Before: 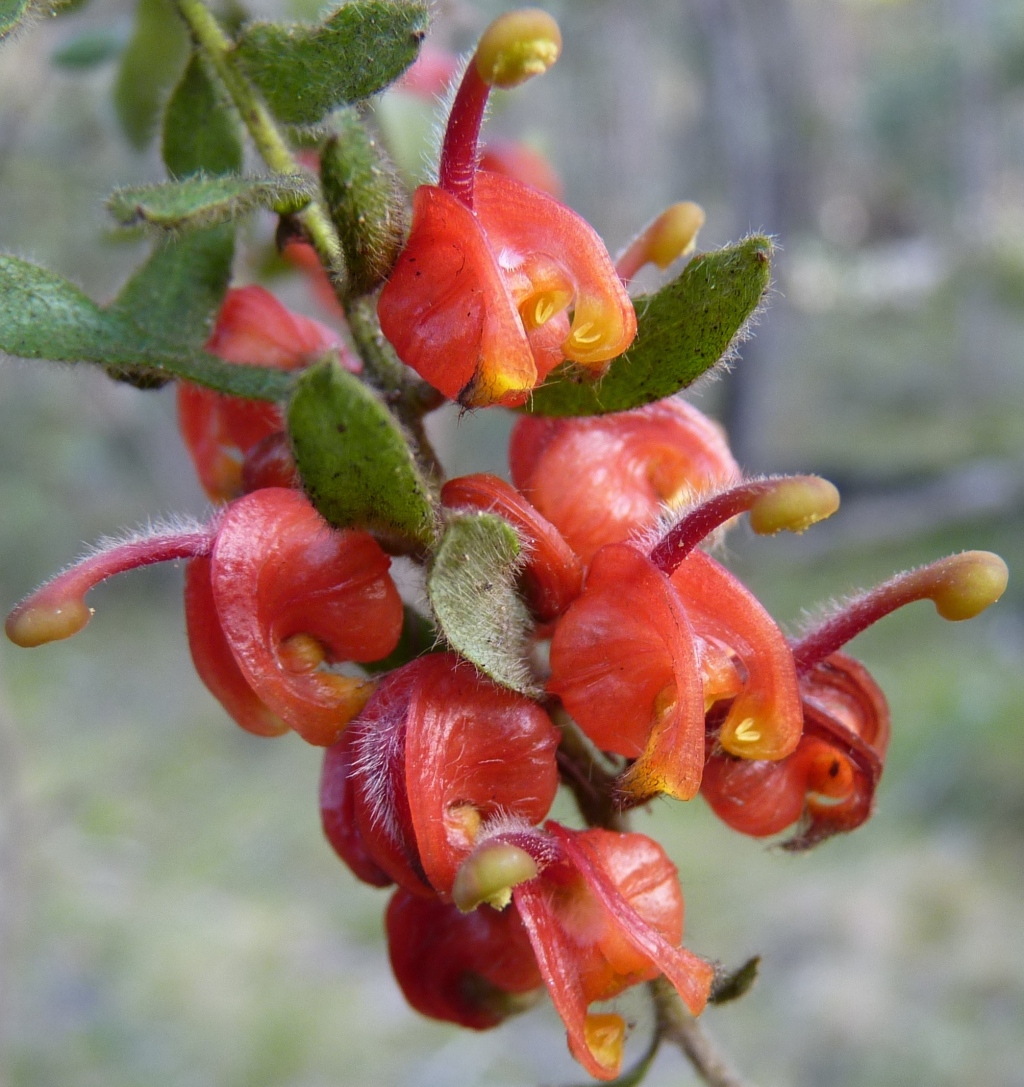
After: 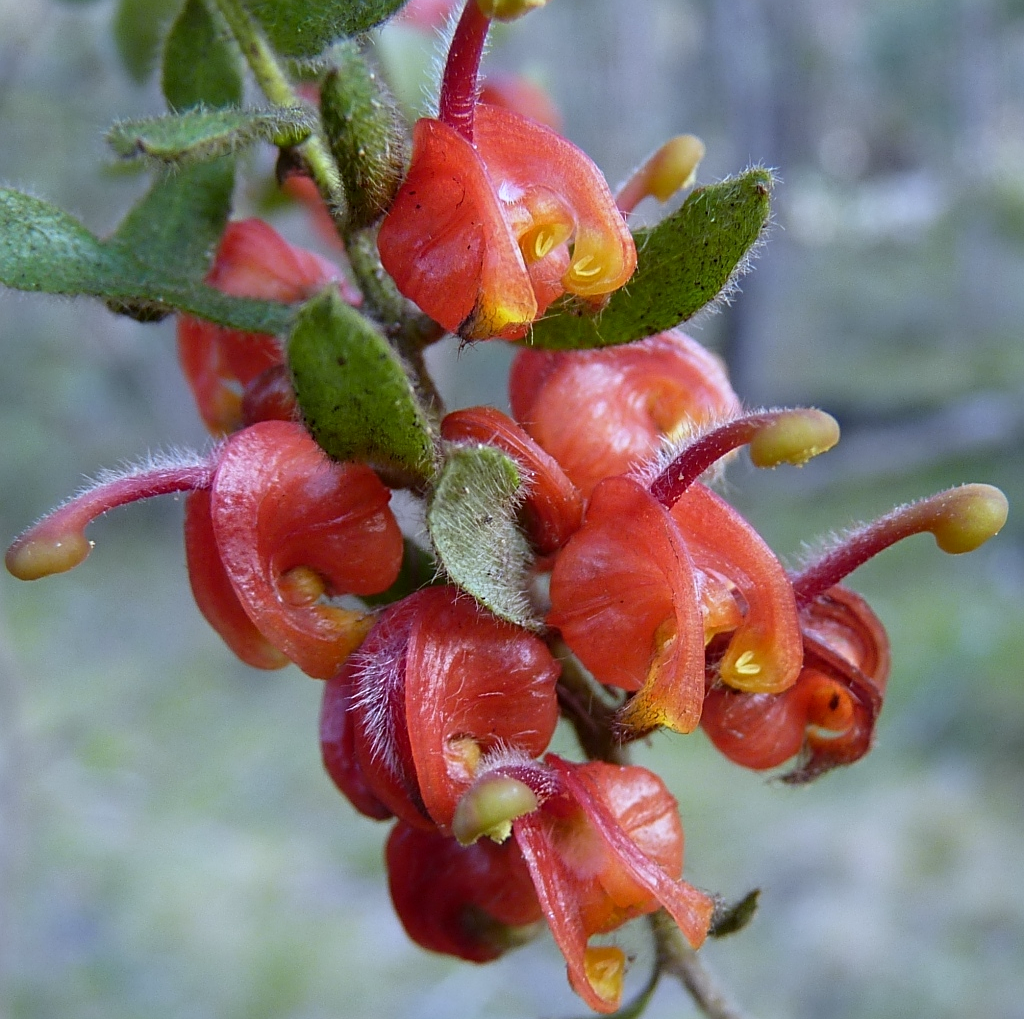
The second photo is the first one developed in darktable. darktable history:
crop and rotate: top 6.25%
sharpen: on, module defaults
exposure: black level correction 0.001, compensate highlight preservation false
white balance: red 0.924, blue 1.095
